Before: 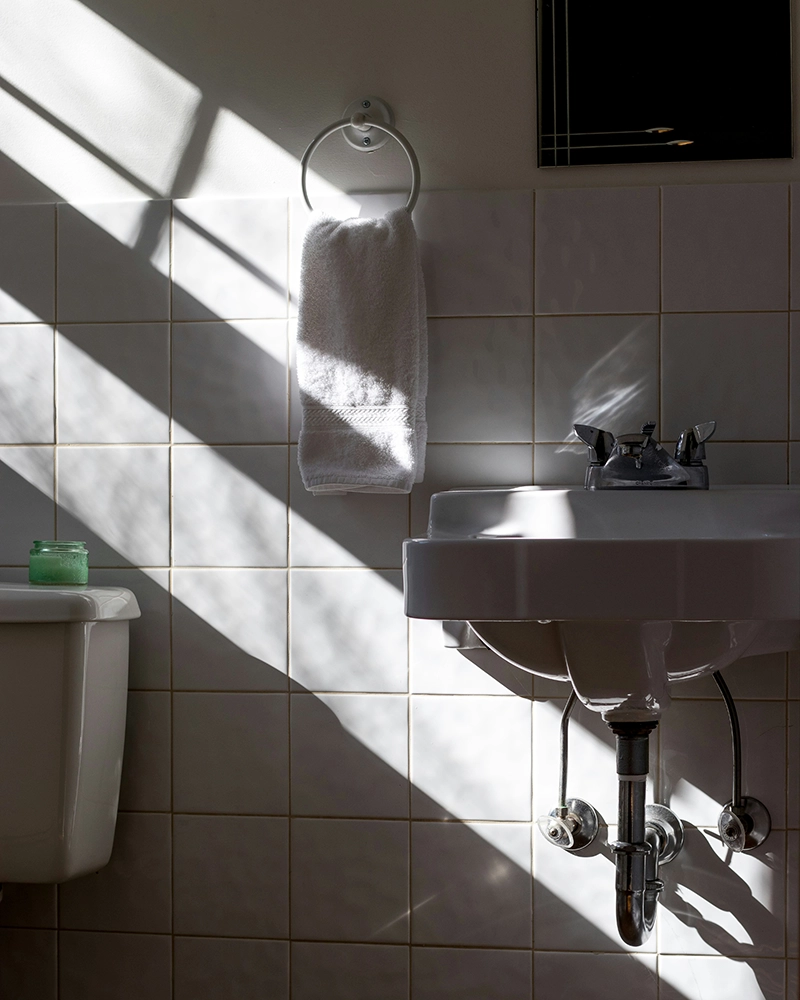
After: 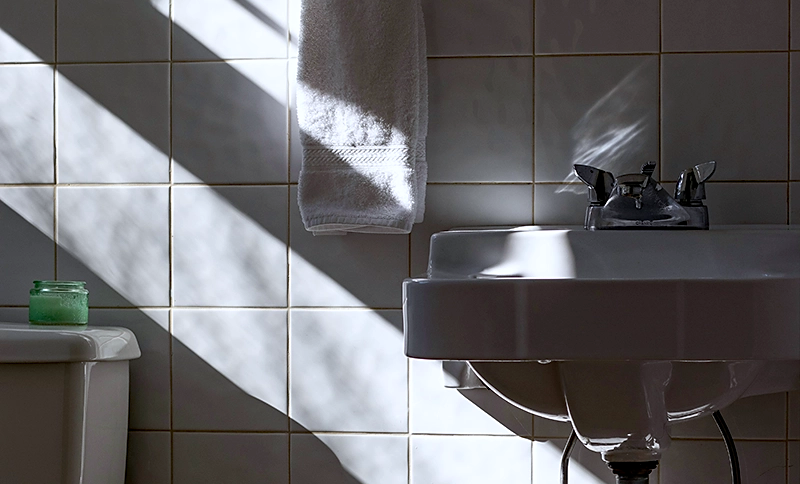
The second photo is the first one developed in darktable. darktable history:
sharpen: radius 1.458, amount 0.398, threshold 1.271
crop and rotate: top 26.056%, bottom 25.543%
white balance: red 0.974, blue 1.044
haze removal: compatibility mode true, adaptive false
